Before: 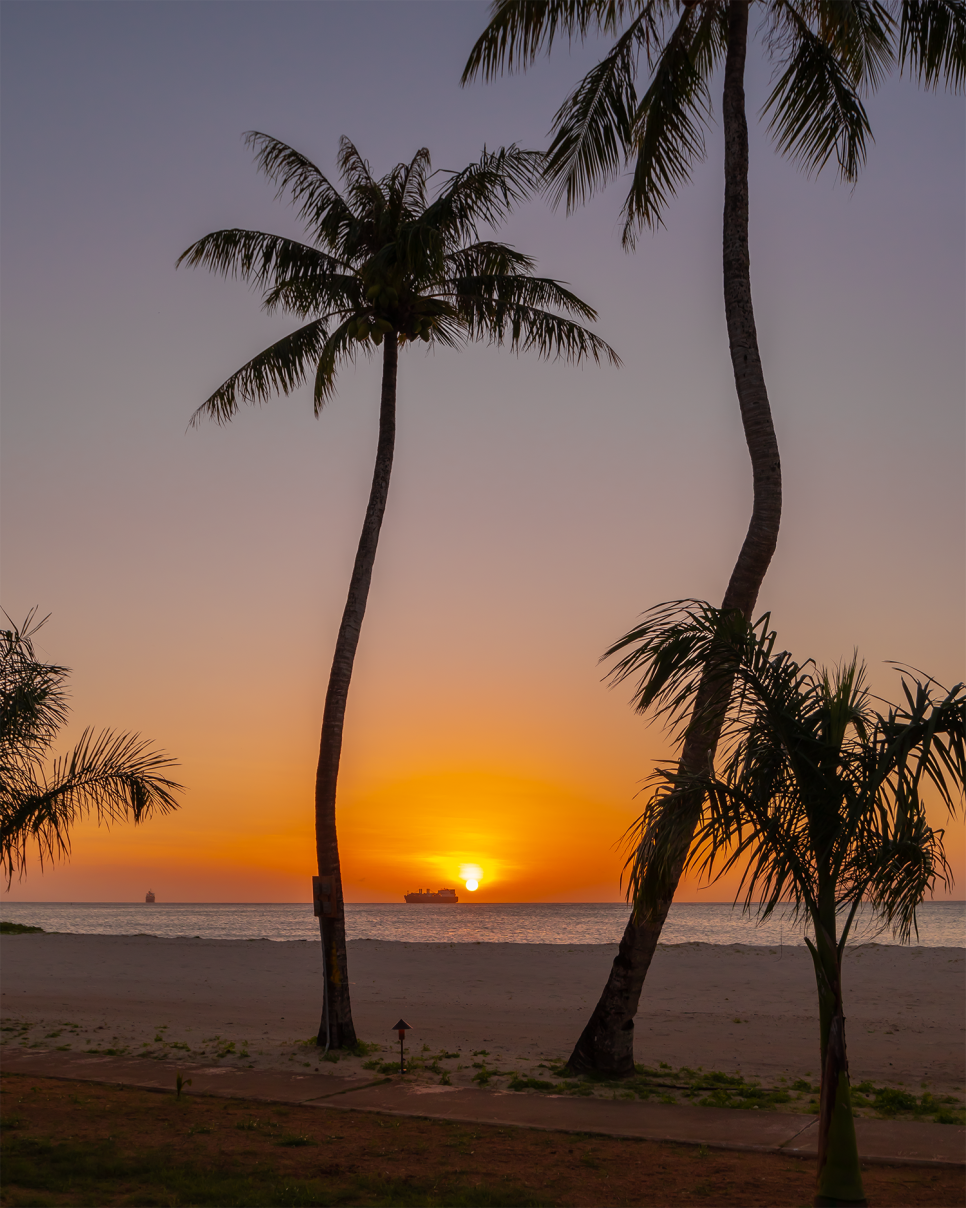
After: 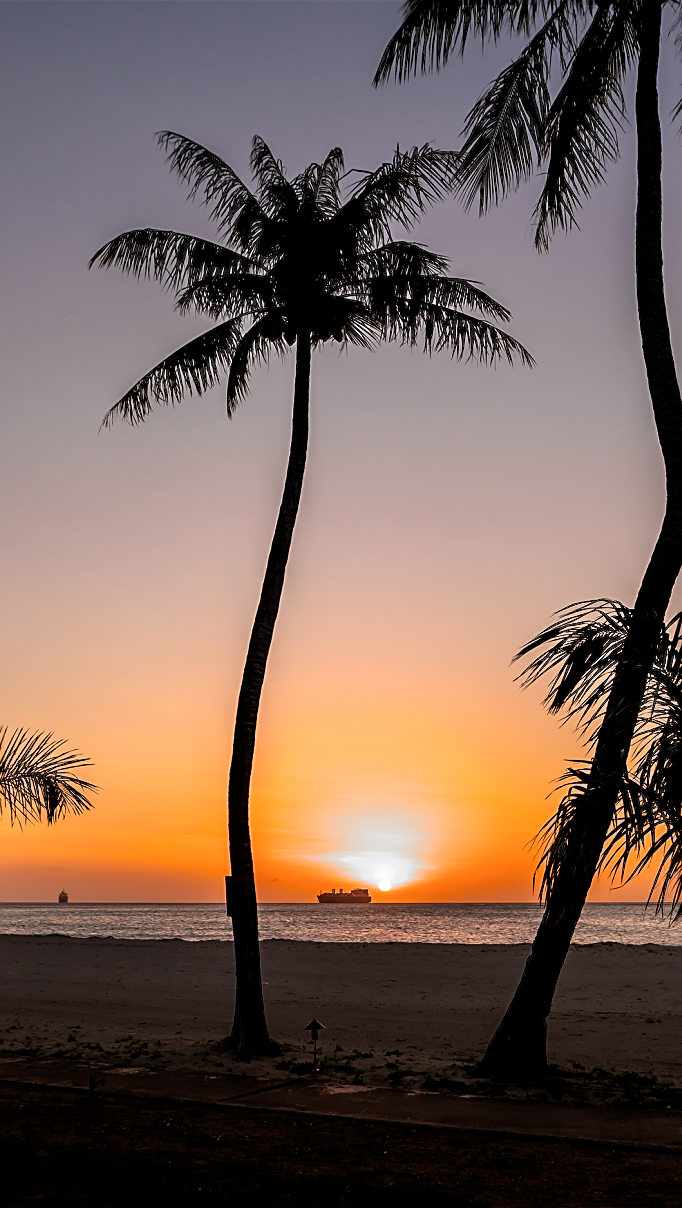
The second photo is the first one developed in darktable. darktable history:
sharpen: on, module defaults
filmic rgb: black relative exposure -8.23 EV, white relative exposure 2.22 EV, hardness 7.12, latitude 86.08%, contrast 1.69, highlights saturation mix -3.69%, shadows ↔ highlights balance -1.86%, add noise in highlights 0.002, preserve chrominance max RGB, color science v3 (2019), use custom middle-gray values true, contrast in highlights soft
crop and rotate: left 9.077%, right 20.32%
contrast brightness saturation: saturation -0.041
